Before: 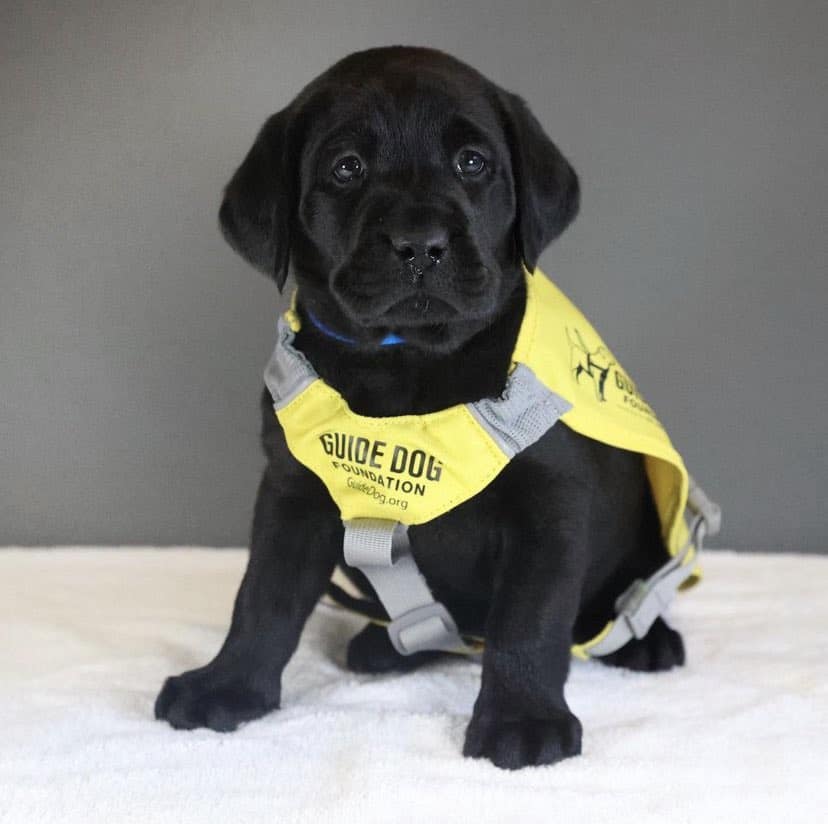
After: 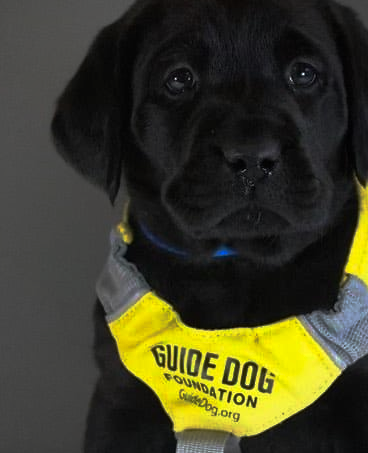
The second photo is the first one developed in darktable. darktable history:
crop: left 20.308%, top 10.775%, right 35.241%, bottom 34.23%
vignetting: fall-off radius 61.1%, brightness -0.206
base curve: curves: ch0 [(0, 0) (0.564, 0.291) (0.802, 0.731) (1, 1)], preserve colors none
